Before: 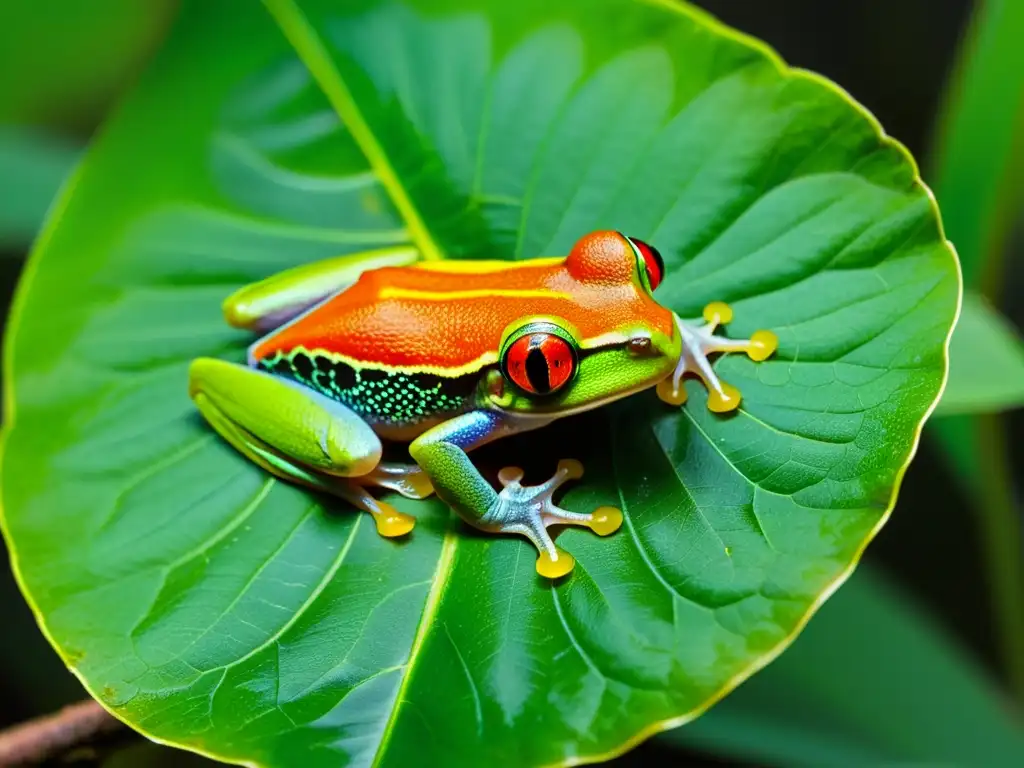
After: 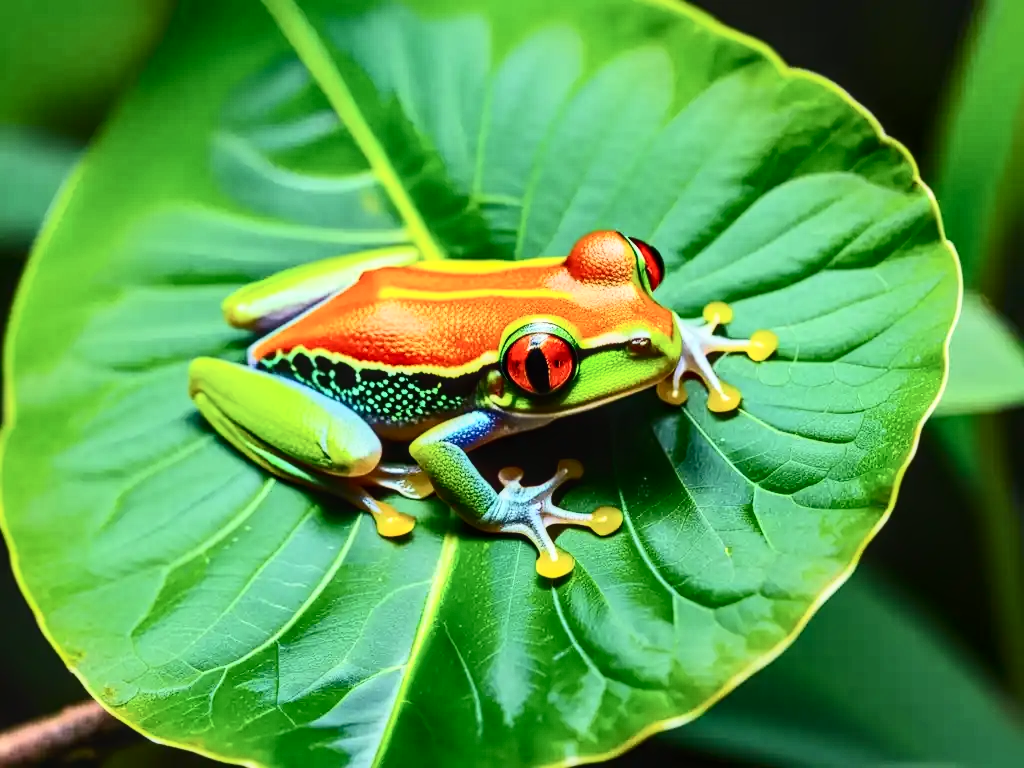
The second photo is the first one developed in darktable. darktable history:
local contrast: on, module defaults
contrast brightness saturation: contrast 0.39, brightness 0.1
